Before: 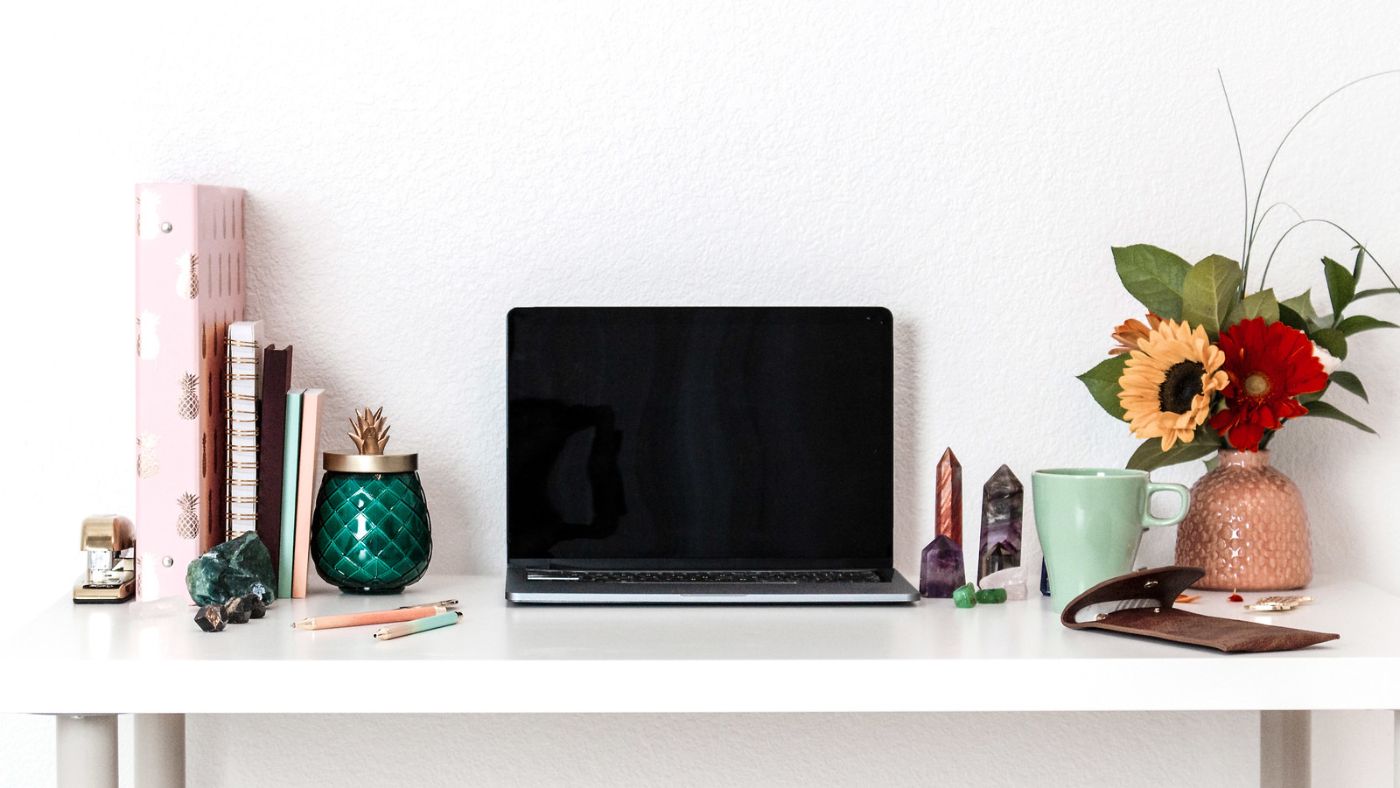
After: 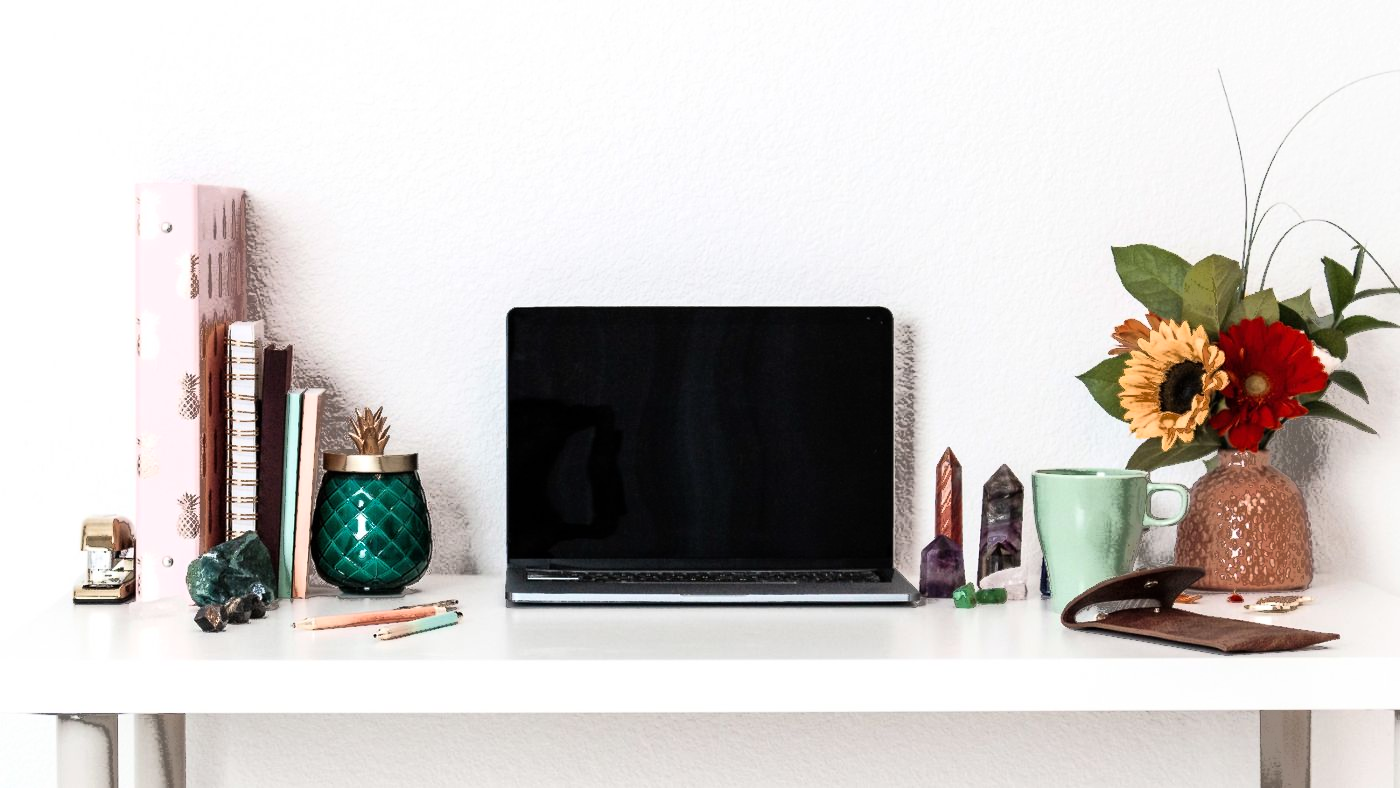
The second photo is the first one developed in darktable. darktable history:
fill light: exposure -0.73 EV, center 0.69, width 2.2
rgb curve: curves: ch0 [(0, 0) (0.078, 0.051) (0.929, 0.956) (1, 1)], compensate middle gray true
tone equalizer: on, module defaults
